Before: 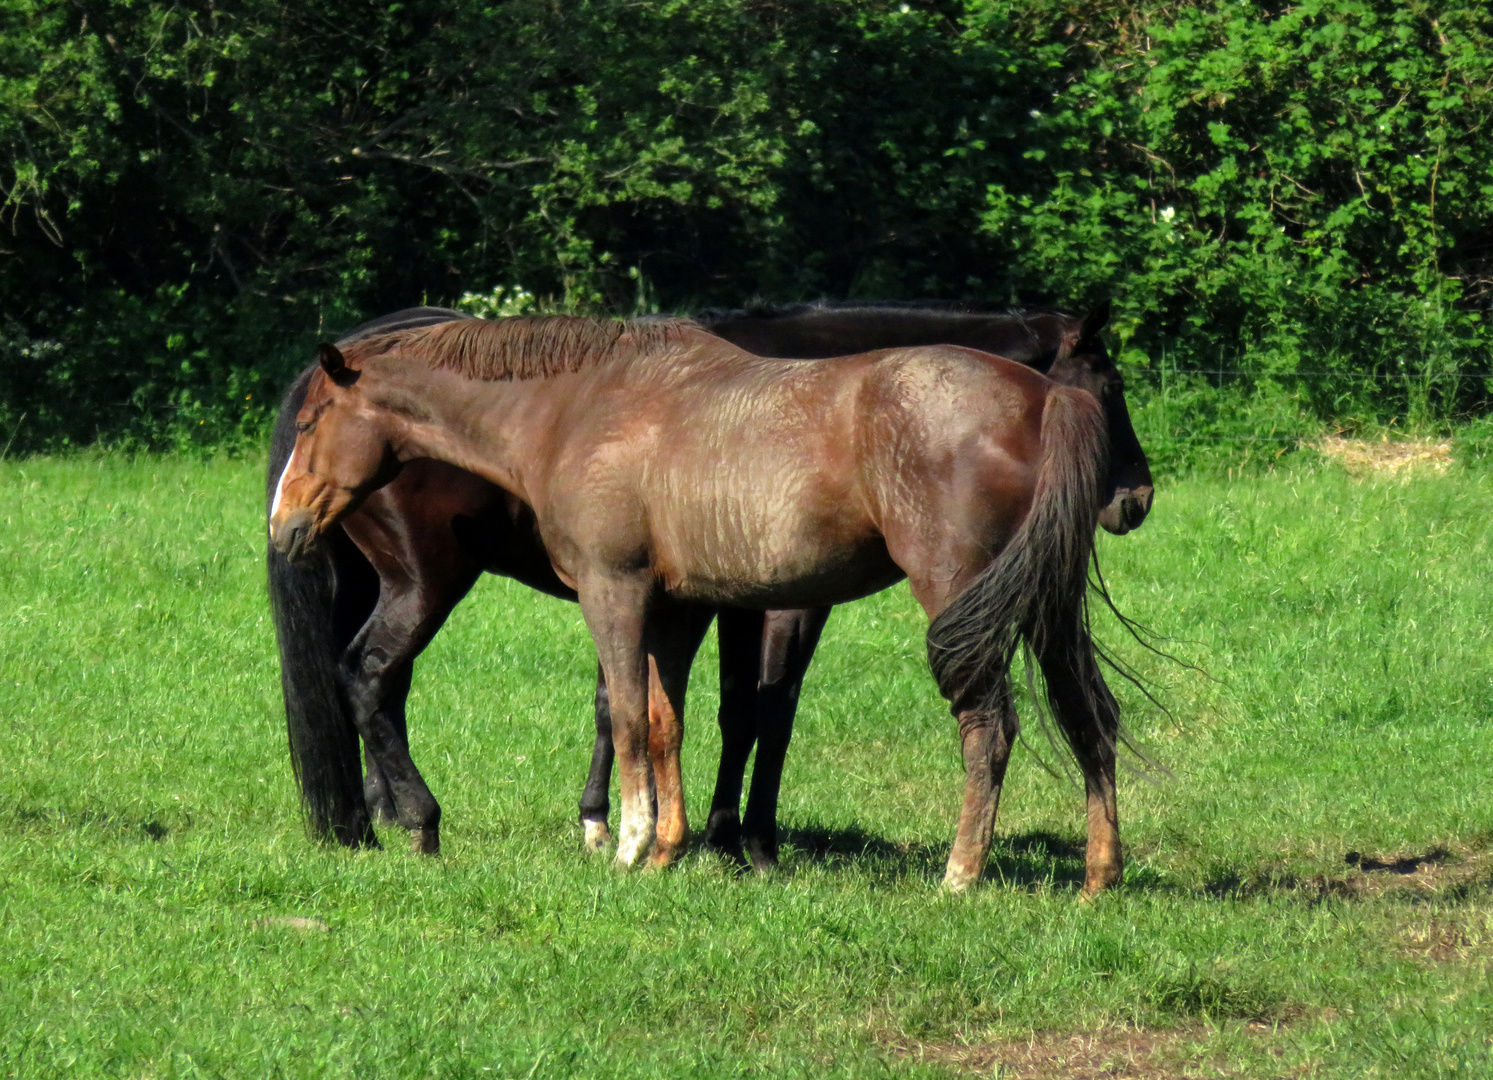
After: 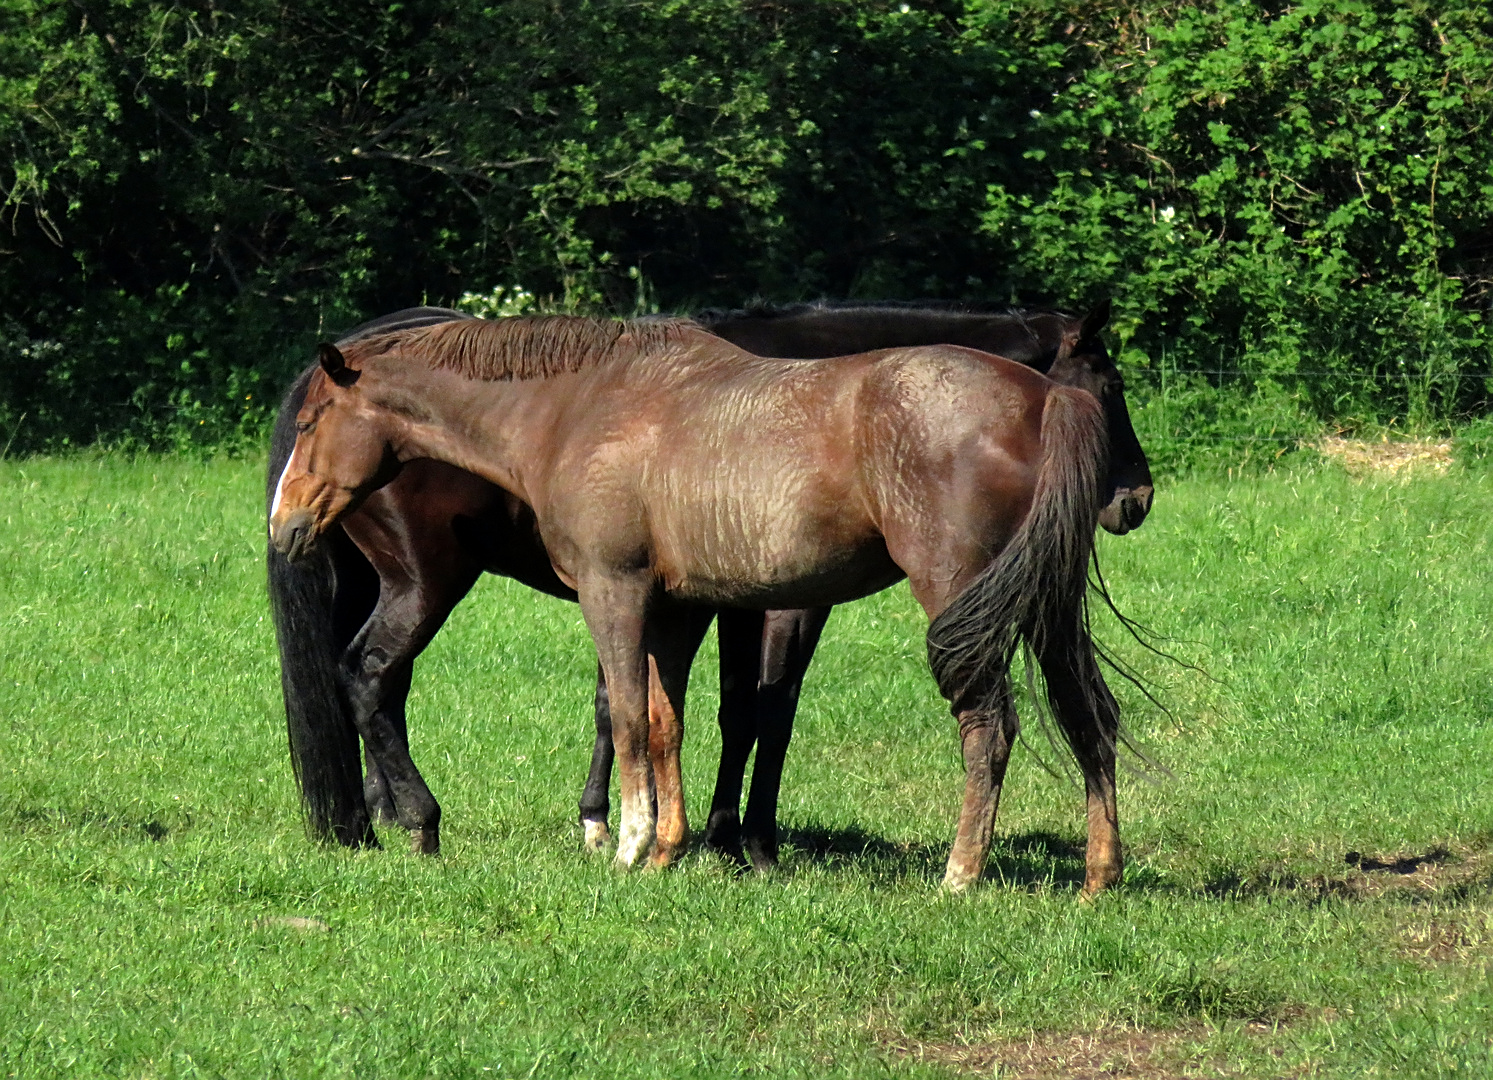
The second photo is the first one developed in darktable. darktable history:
contrast brightness saturation: saturation -0.05
sharpen: amount 0.575
